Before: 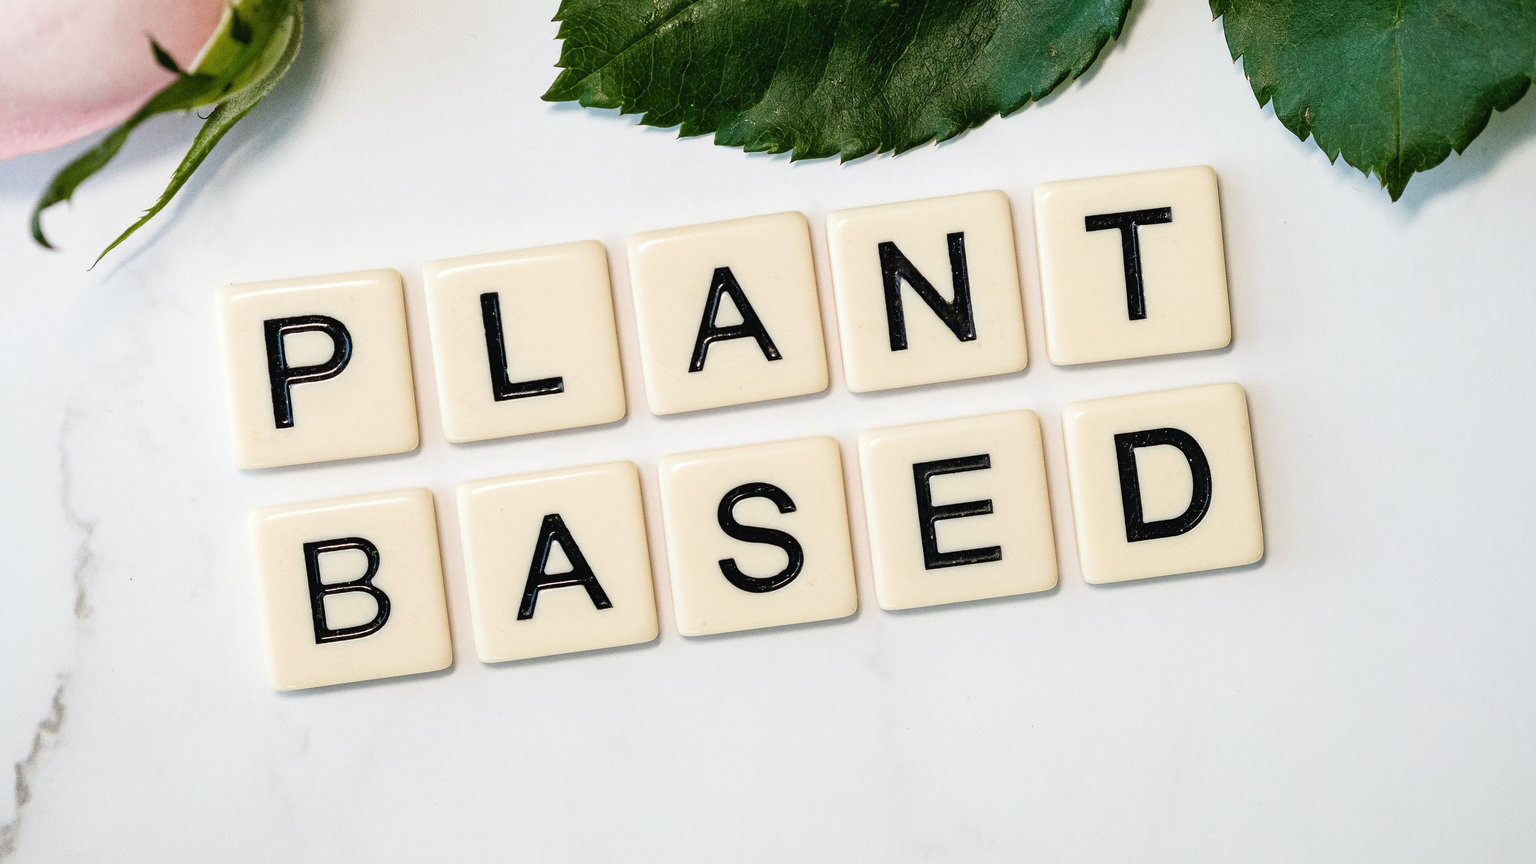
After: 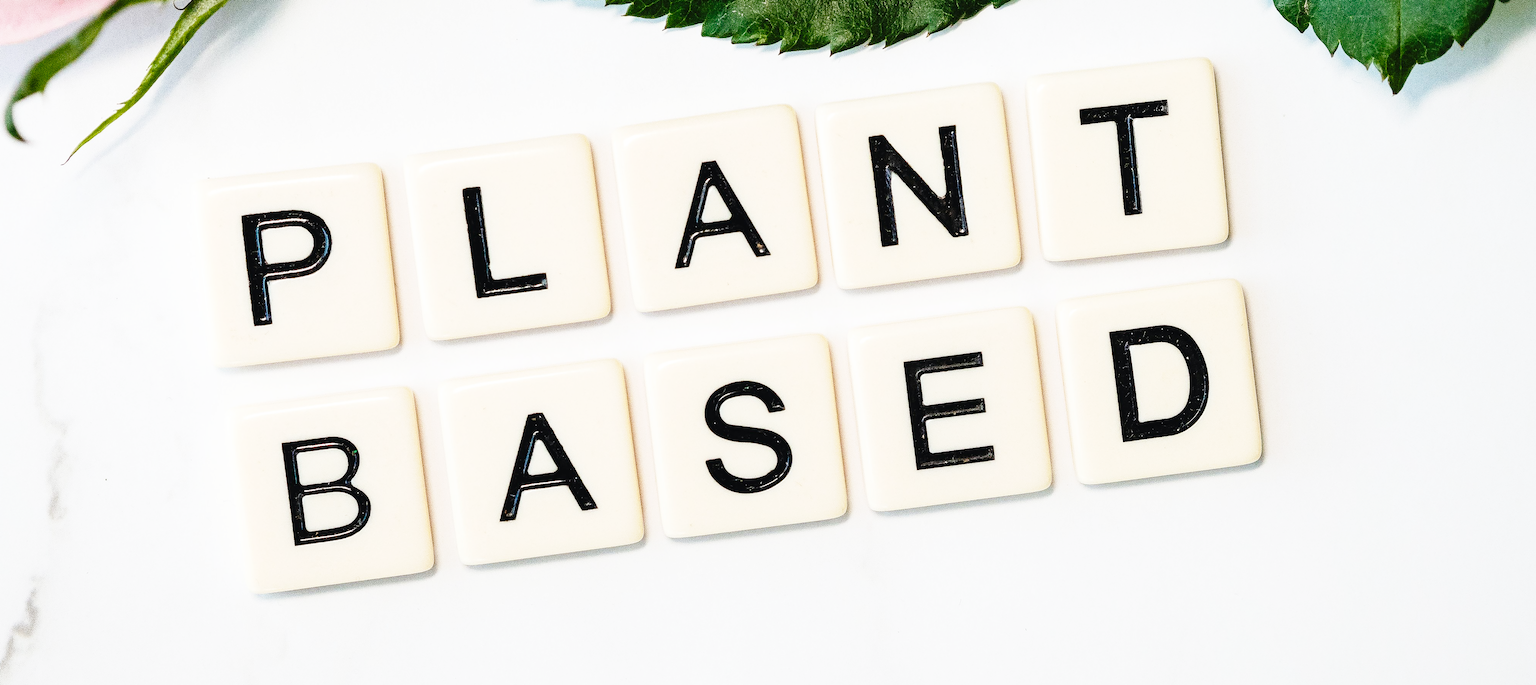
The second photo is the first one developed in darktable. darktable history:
crop and rotate: left 1.797%, top 12.7%, right 0.183%, bottom 9.537%
base curve: curves: ch0 [(0, 0) (0.028, 0.03) (0.121, 0.232) (0.46, 0.748) (0.859, 0.968) (1, 1)], preserve colors none
